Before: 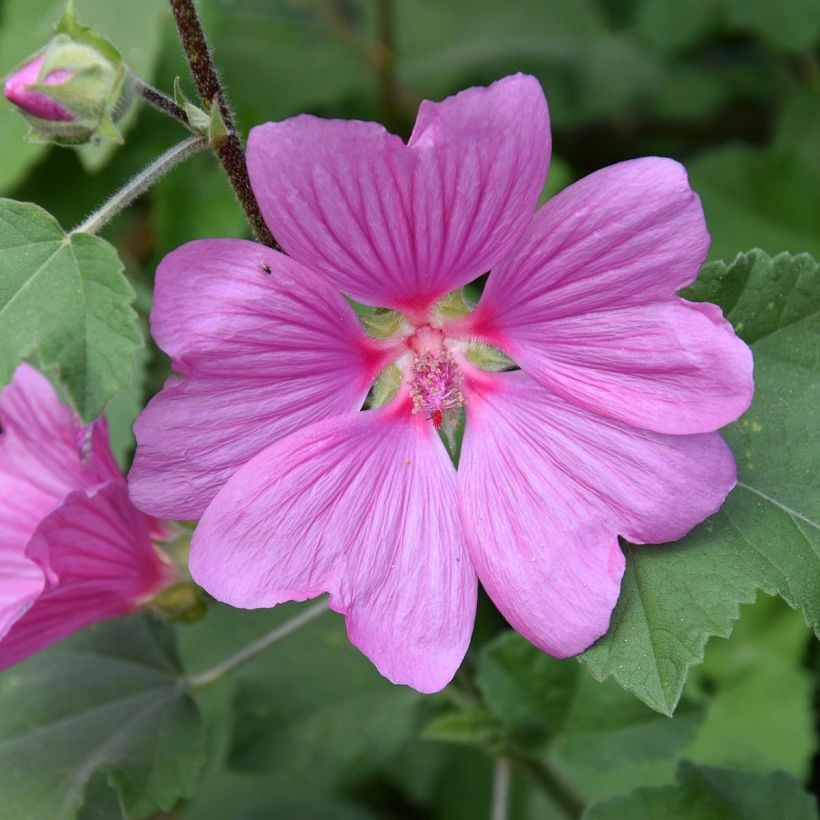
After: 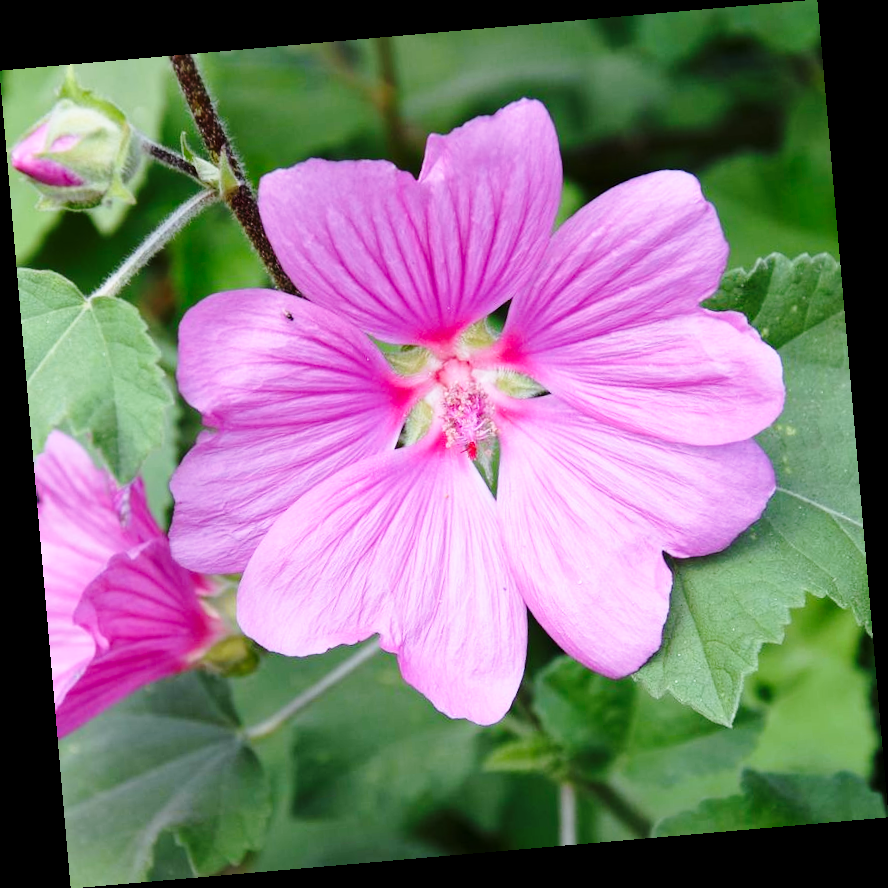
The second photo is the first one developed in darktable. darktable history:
white balance: red 0.984, blue 1.059
rotate and perspective: rotation -4.98°, automatic cropping off
base curve: curves: ch0 [(0, 0) (0.028, 0.03) (0.121, 0.232) (0.46, 0.748) (0.859, 0.968) (1, 1)], preserve colors none
